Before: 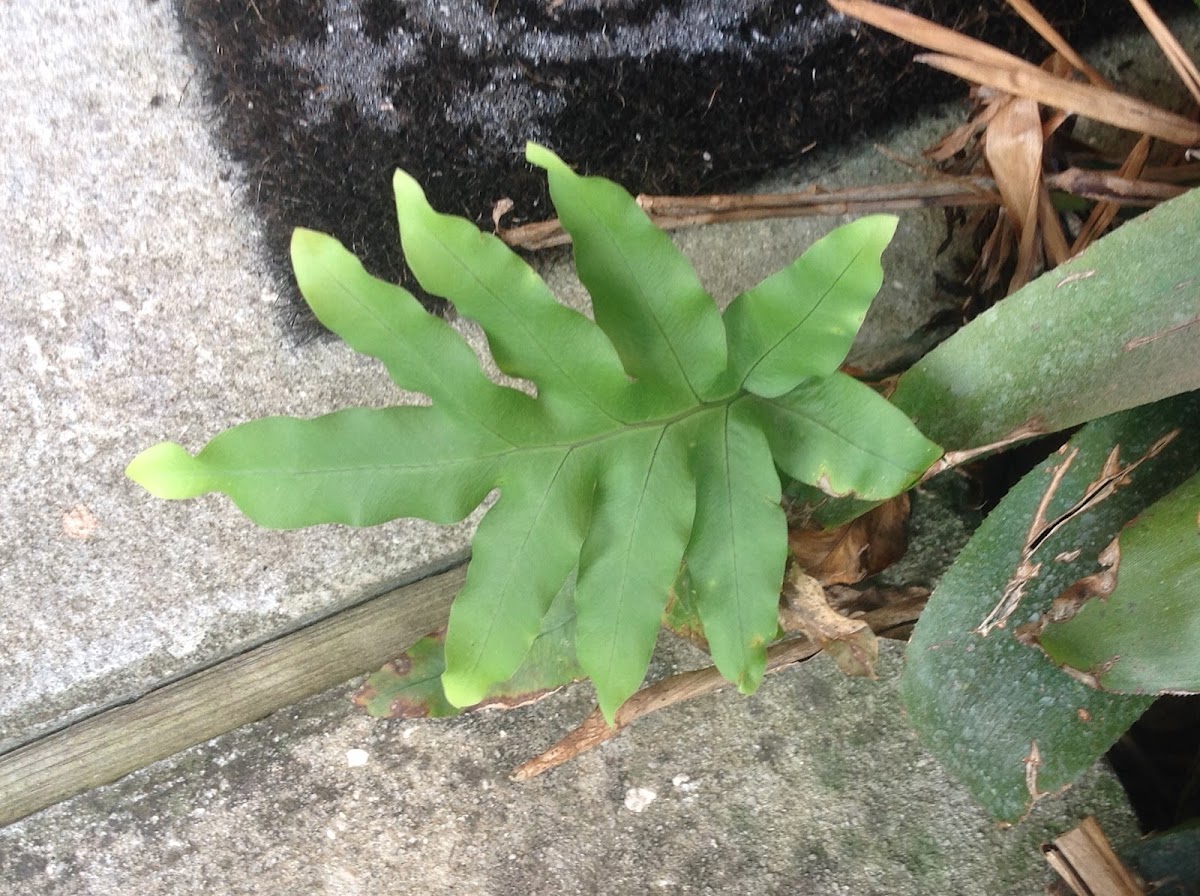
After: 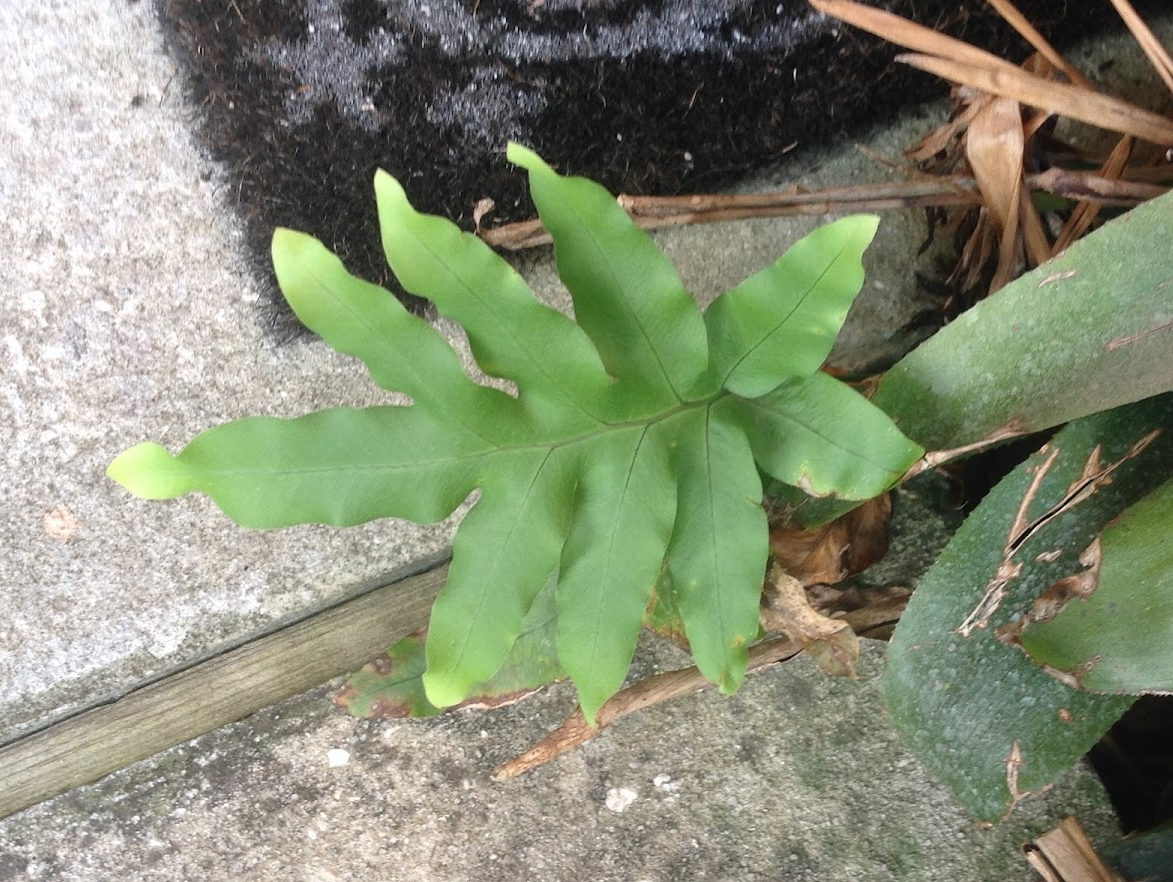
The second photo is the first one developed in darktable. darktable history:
crop and rotate: left 1.65%, right 0.586%, bottom 1.456%
